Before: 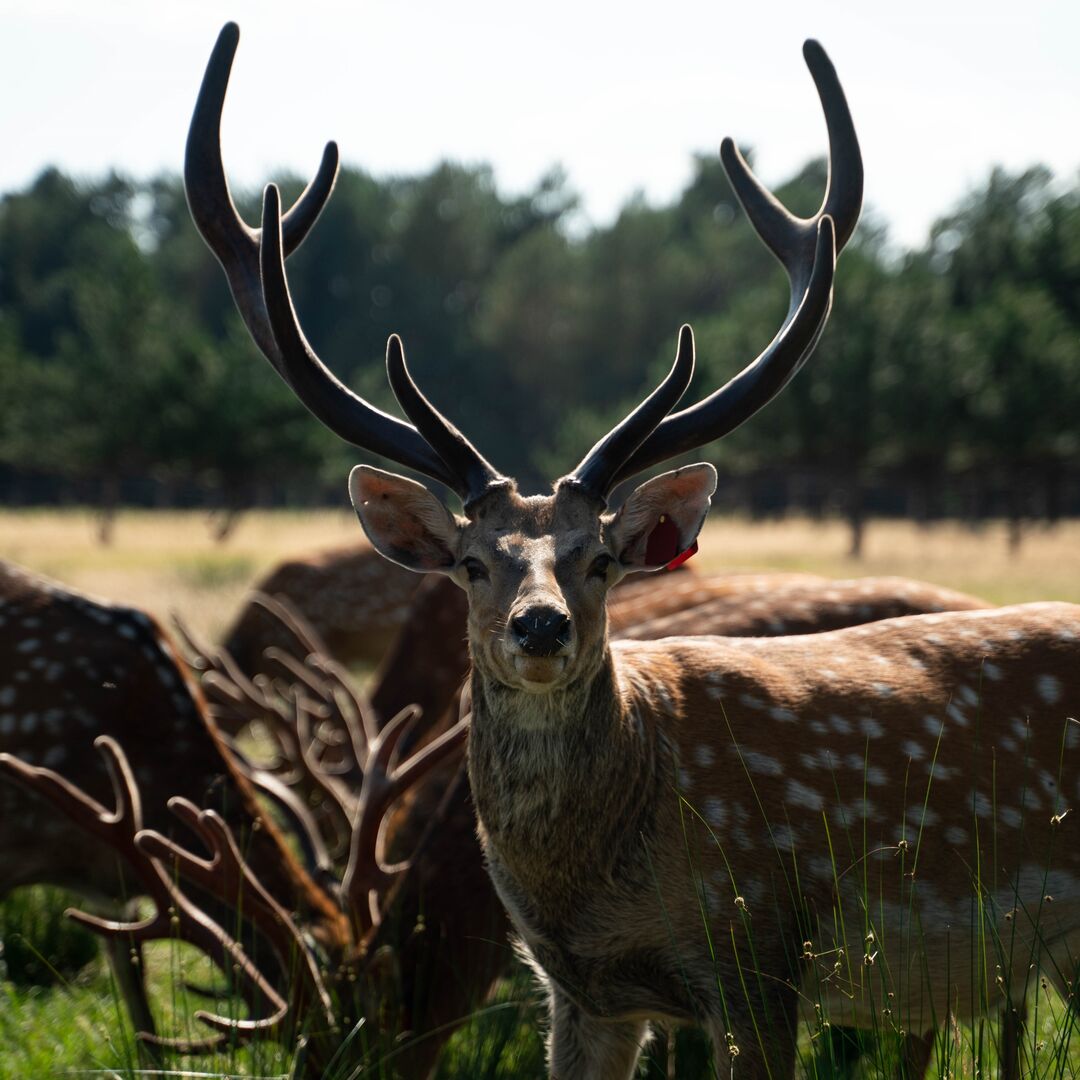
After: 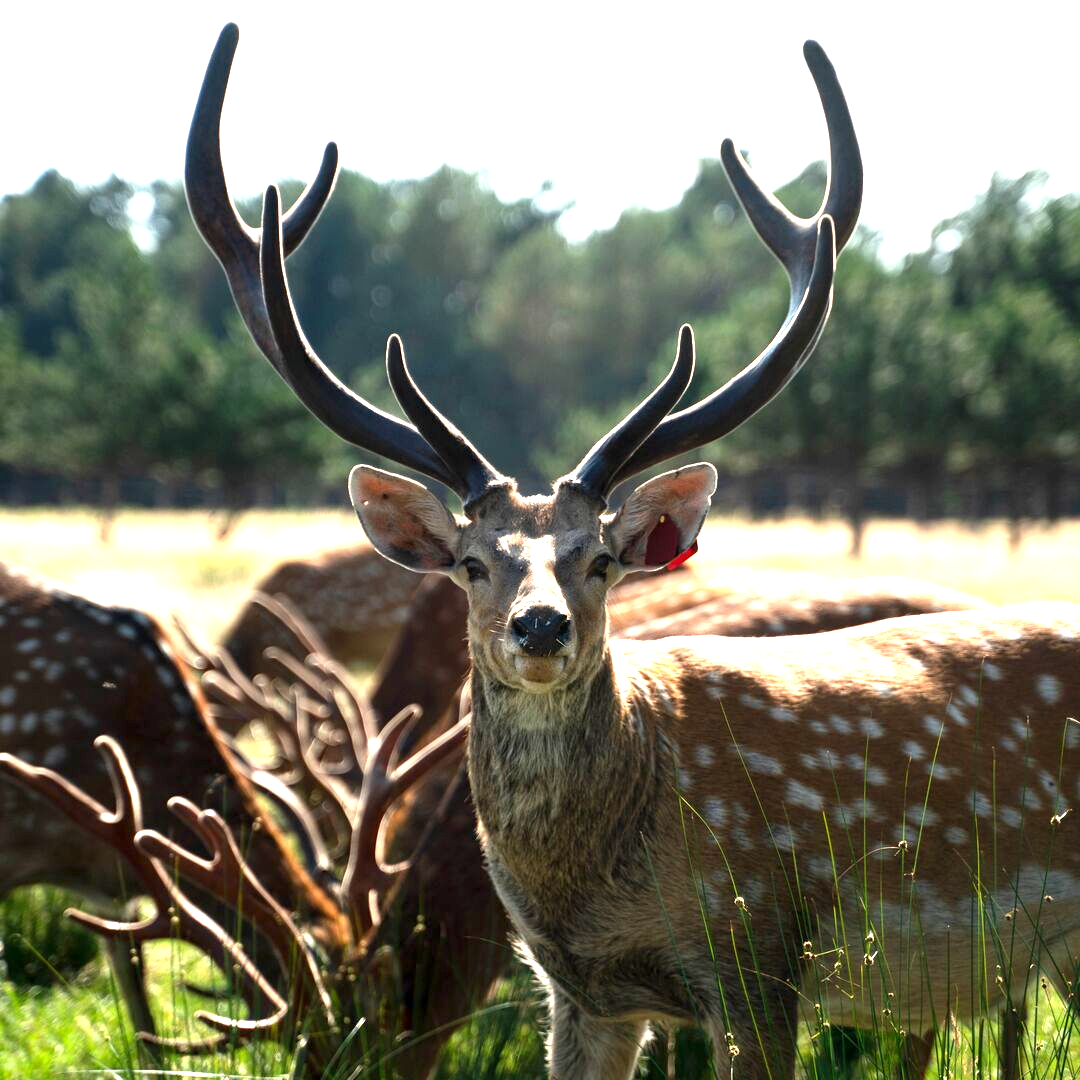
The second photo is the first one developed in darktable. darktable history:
color correction: highlights a* -0.182, highlights b* -0.124
exposure: black level correction 0.001, exposure 1.719 EV, compensate exposure bias true, compensate highlight preservation false
